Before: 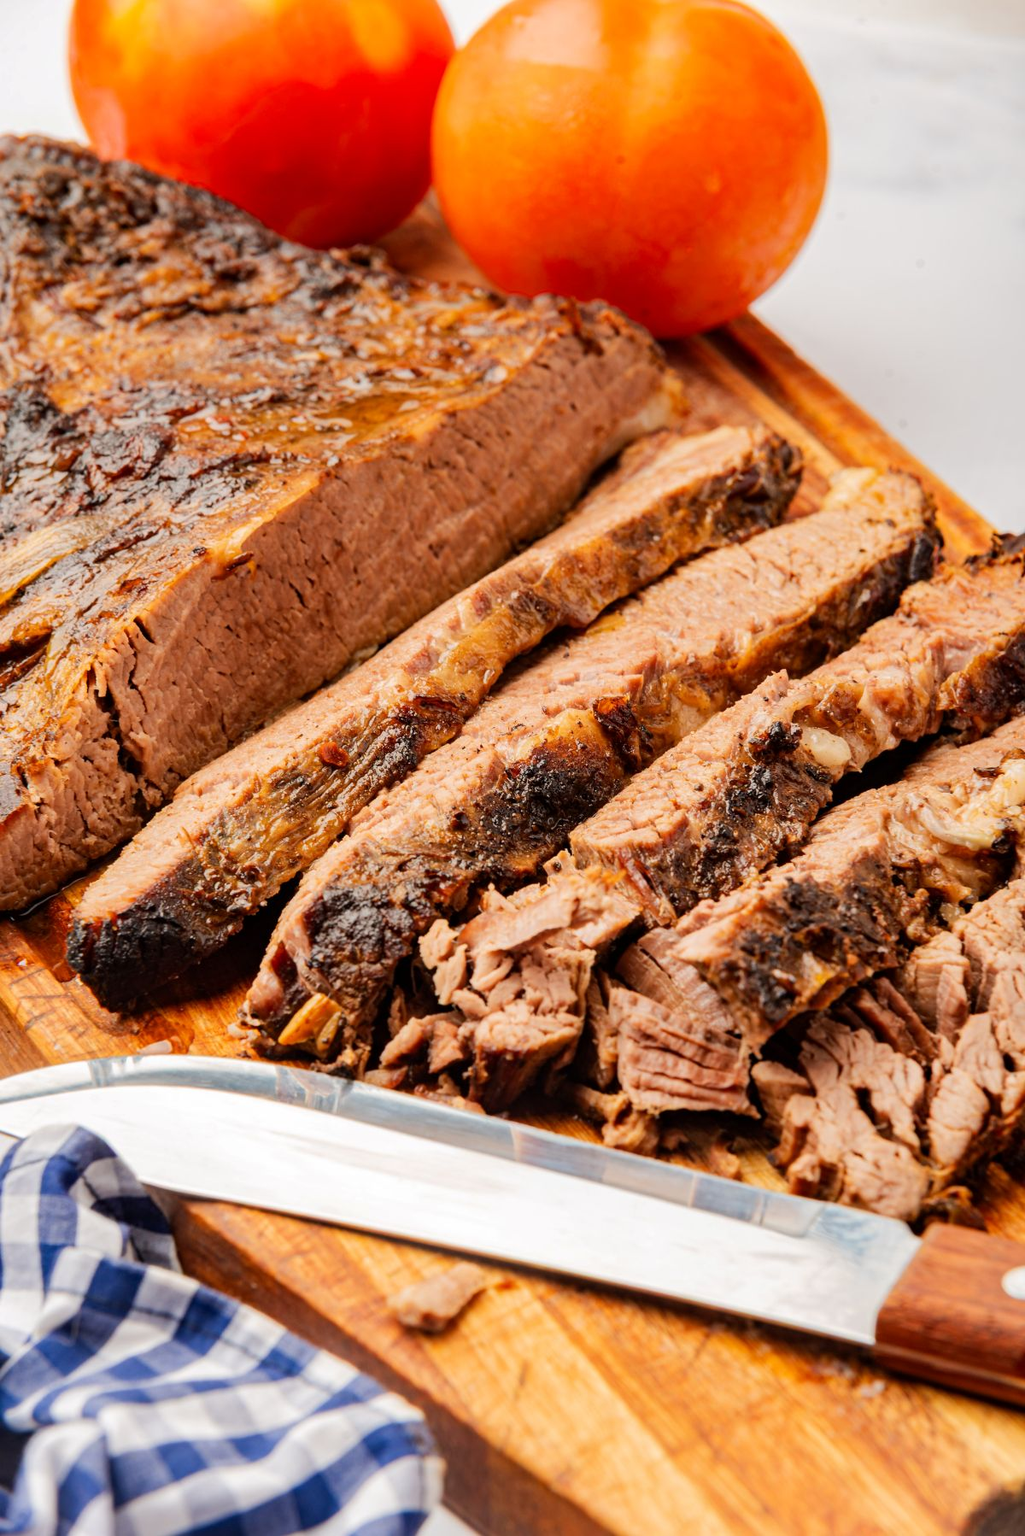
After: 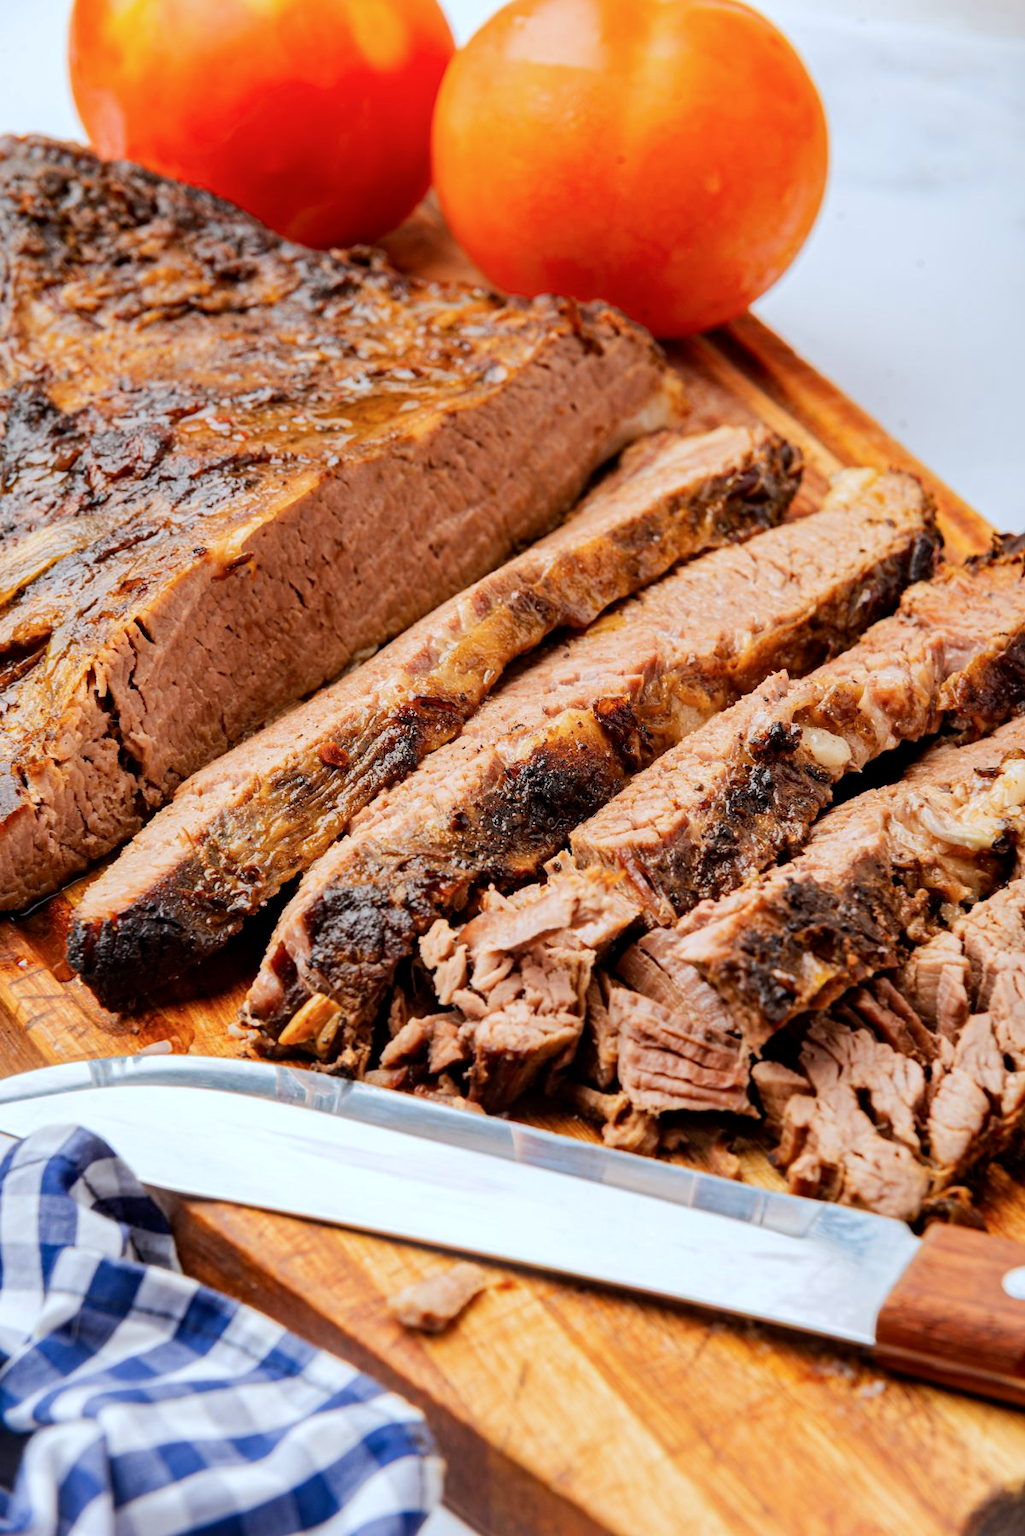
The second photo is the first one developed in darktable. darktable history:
exposure: black level correction 0.002, compensate highlight preservation false
color calibration: illuminant custom, x 0.368, y 0.373, temperature 4330.32 K
